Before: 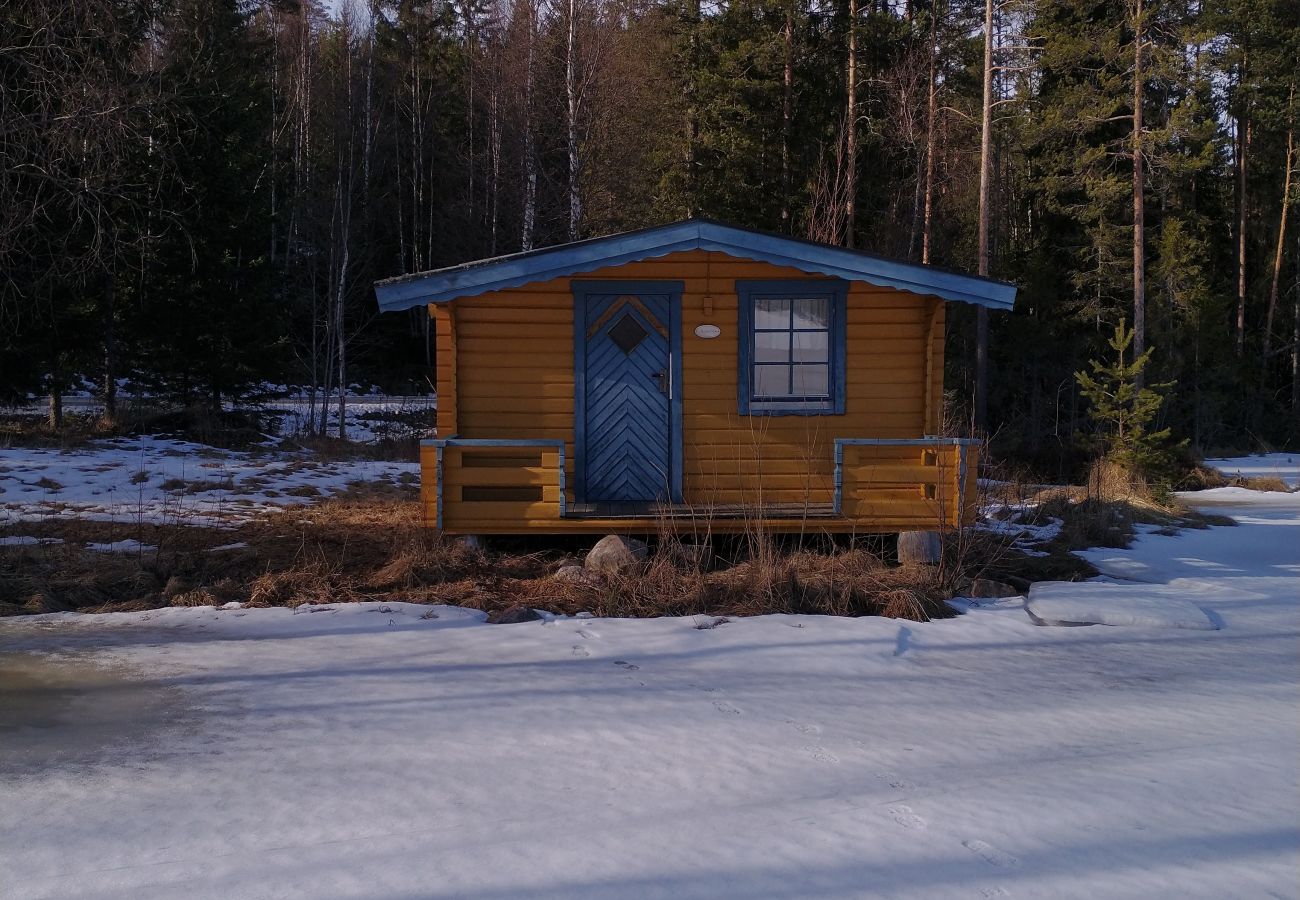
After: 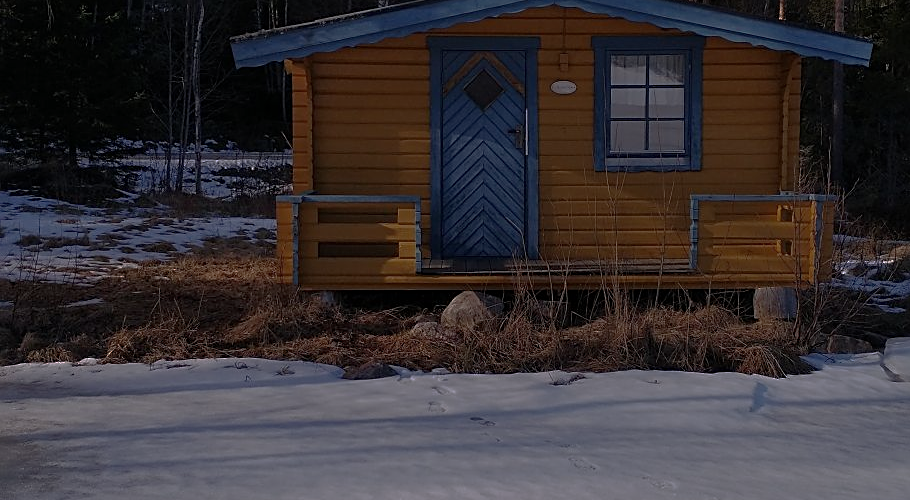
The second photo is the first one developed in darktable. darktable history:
sharpen: on, module defaults
crop: left 11.122%, top 27.12%, right 18.312%, bottom 17.242%
base curve: curves: ch0 [(0, 0) (0.841, 0.609) (1, 1)], preserve colors none
